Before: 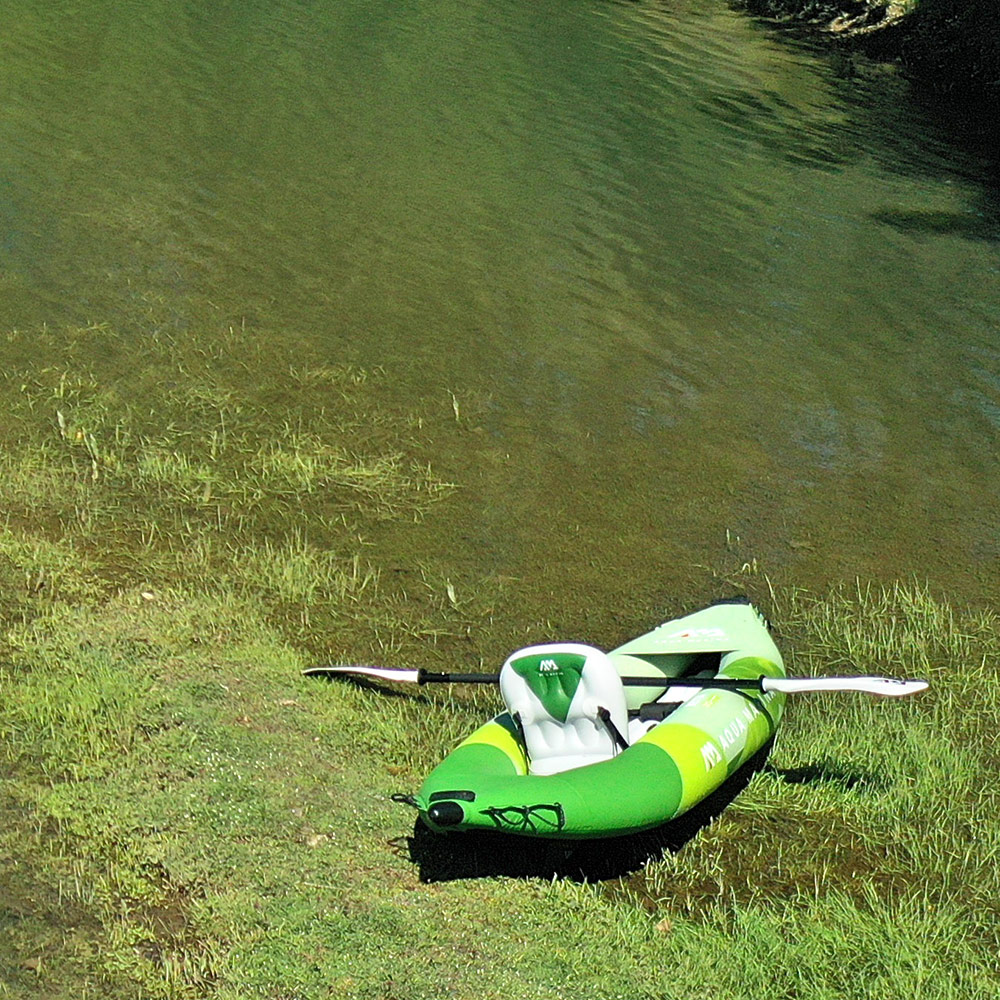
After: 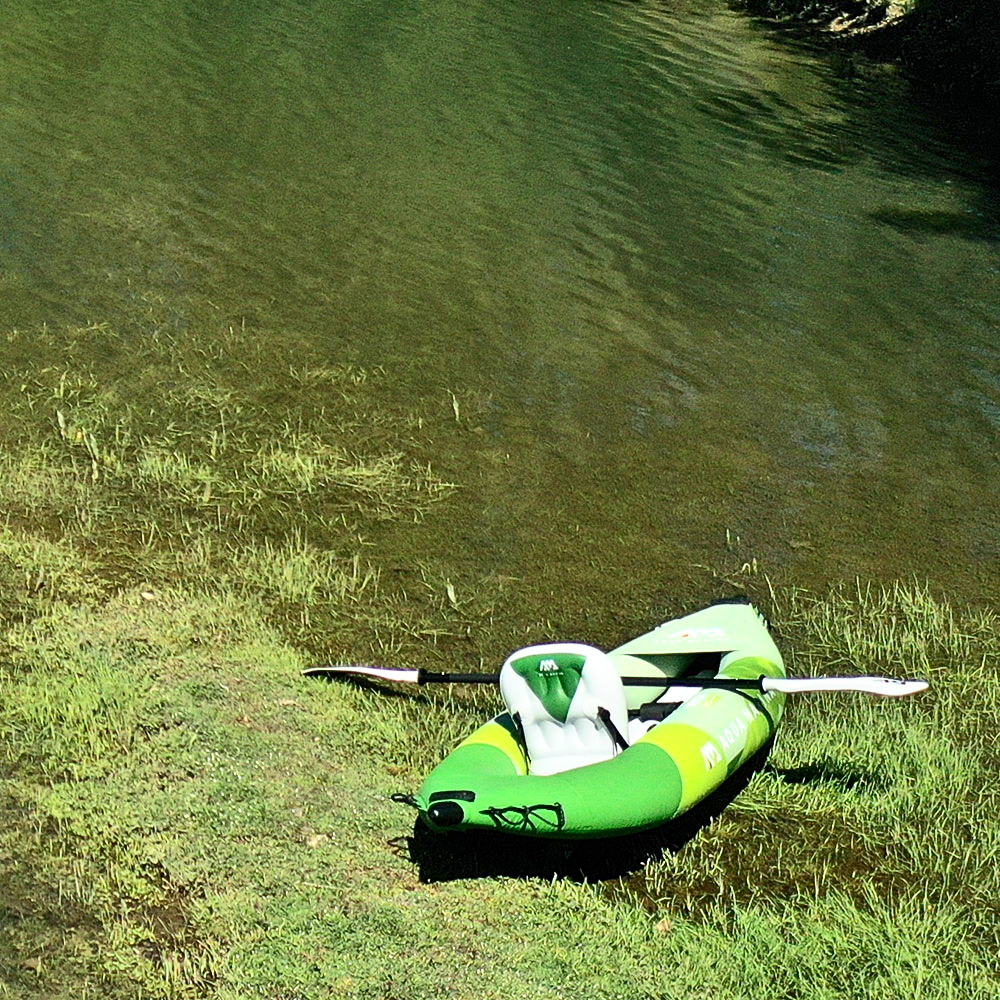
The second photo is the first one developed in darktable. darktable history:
contrast brightness saturation: contrast 0.275
